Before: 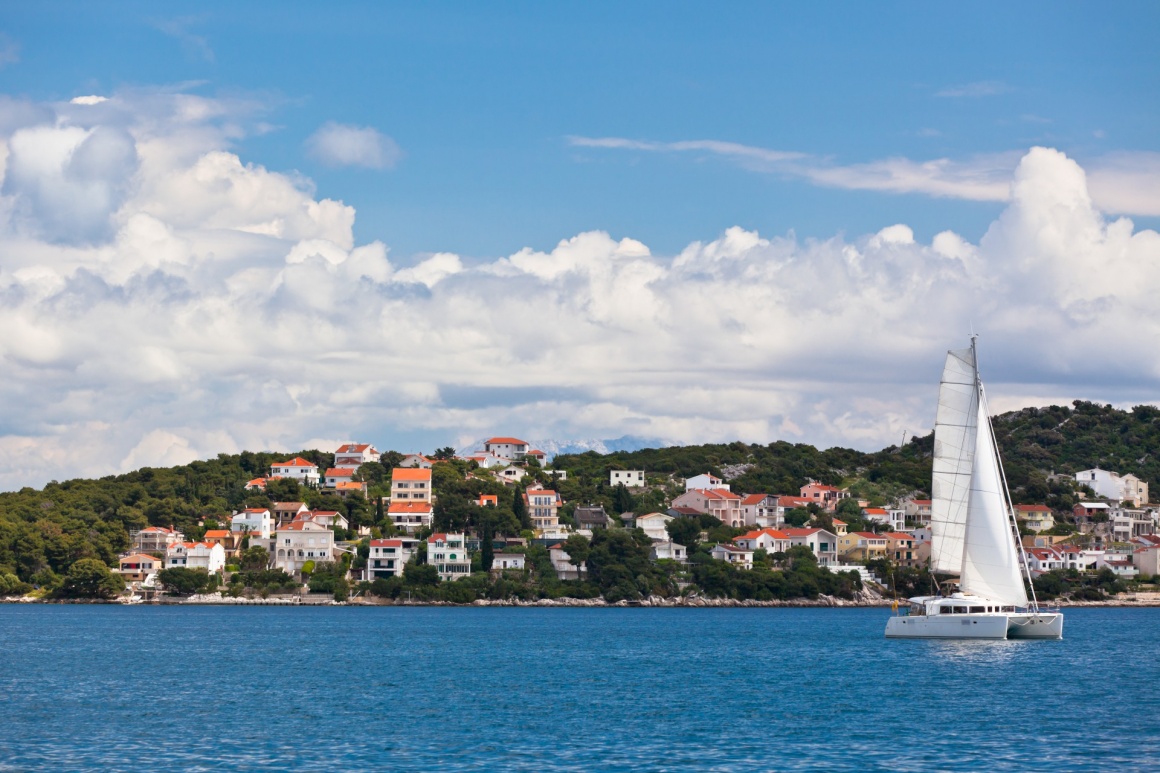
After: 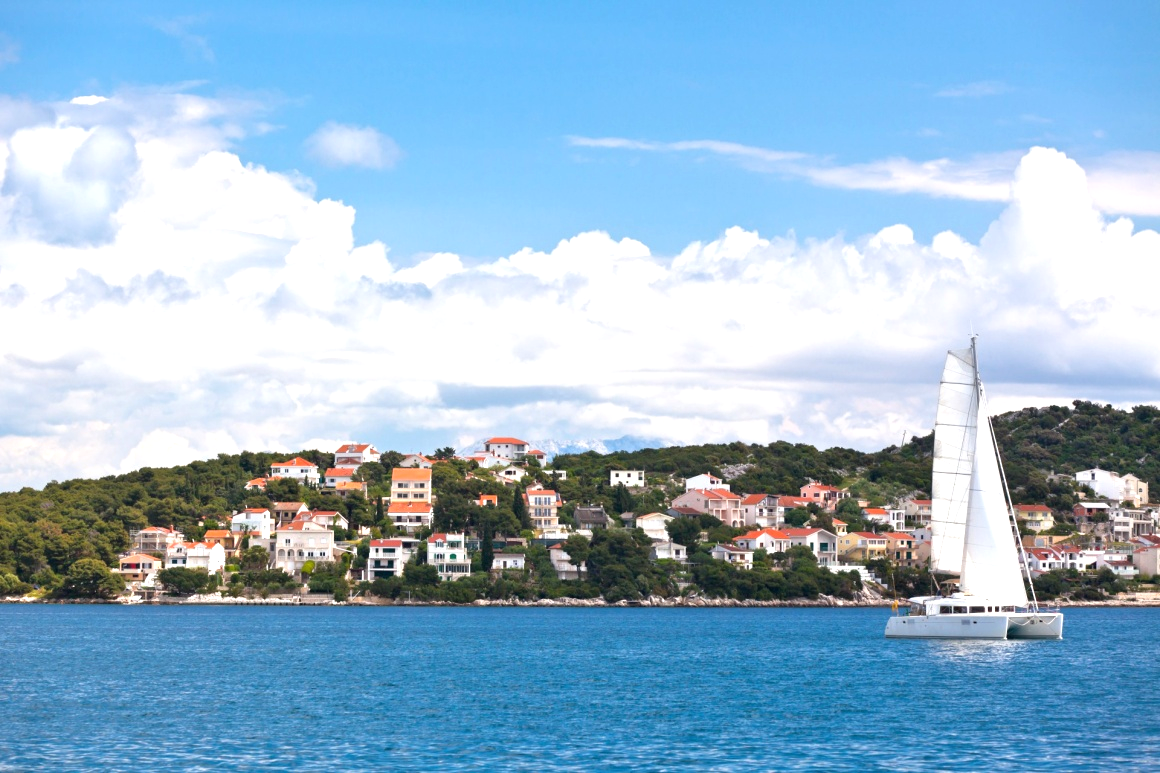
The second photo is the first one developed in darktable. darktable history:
exposure: exposure 0.669 EV, compensate exposure bias true, compensate highlight preservation false
